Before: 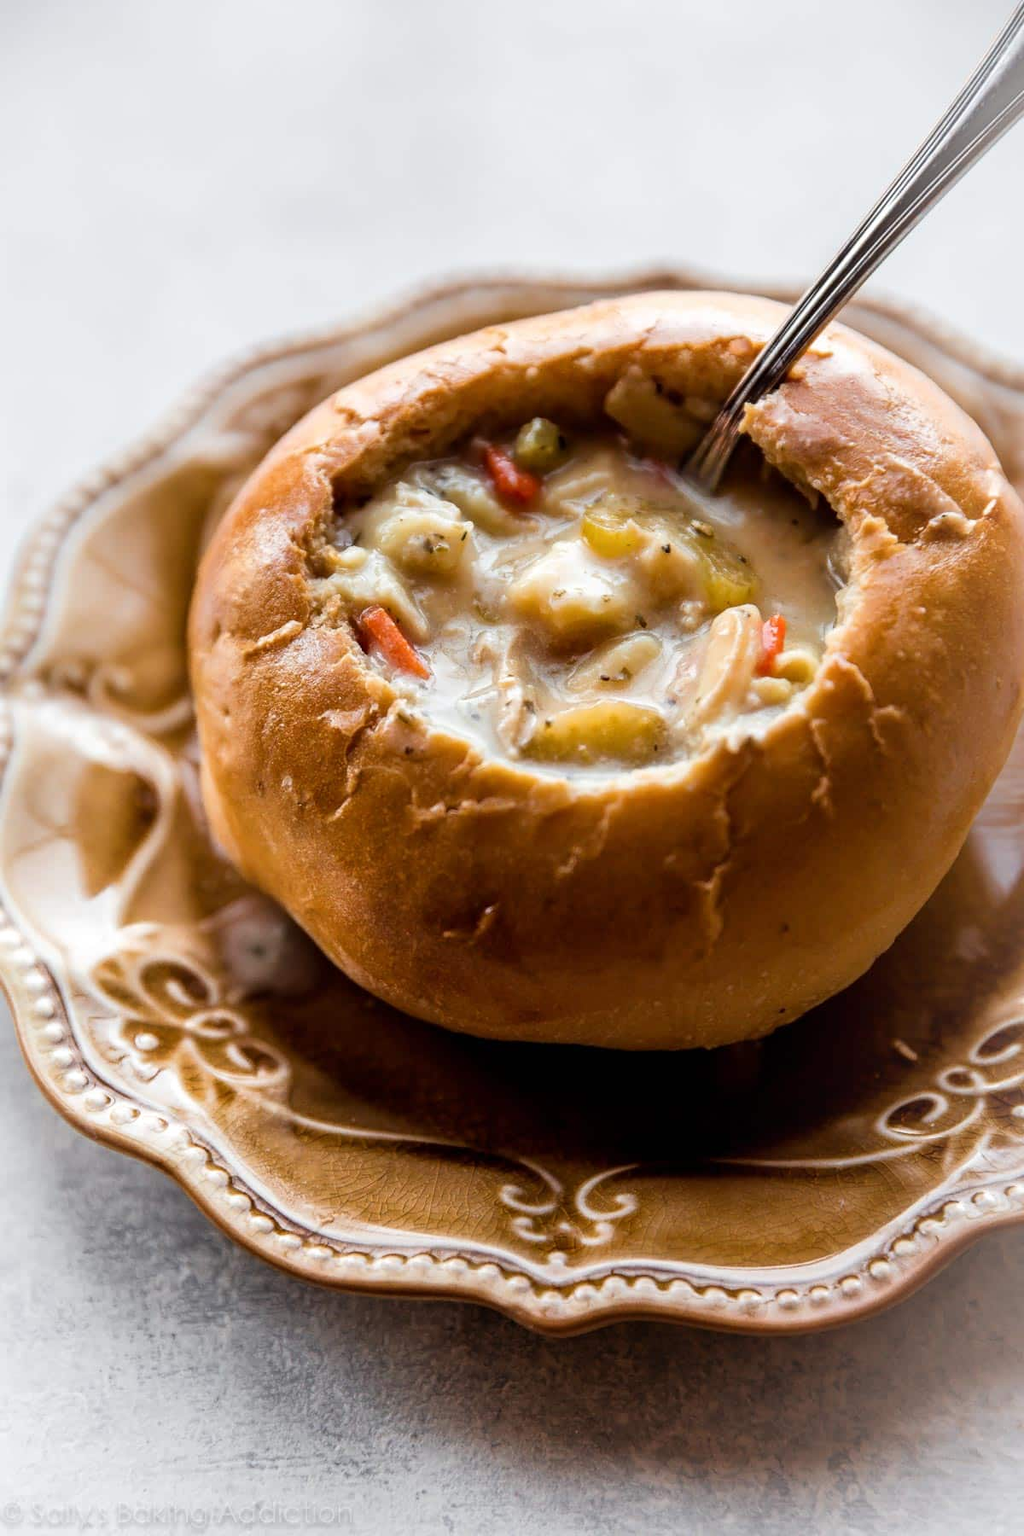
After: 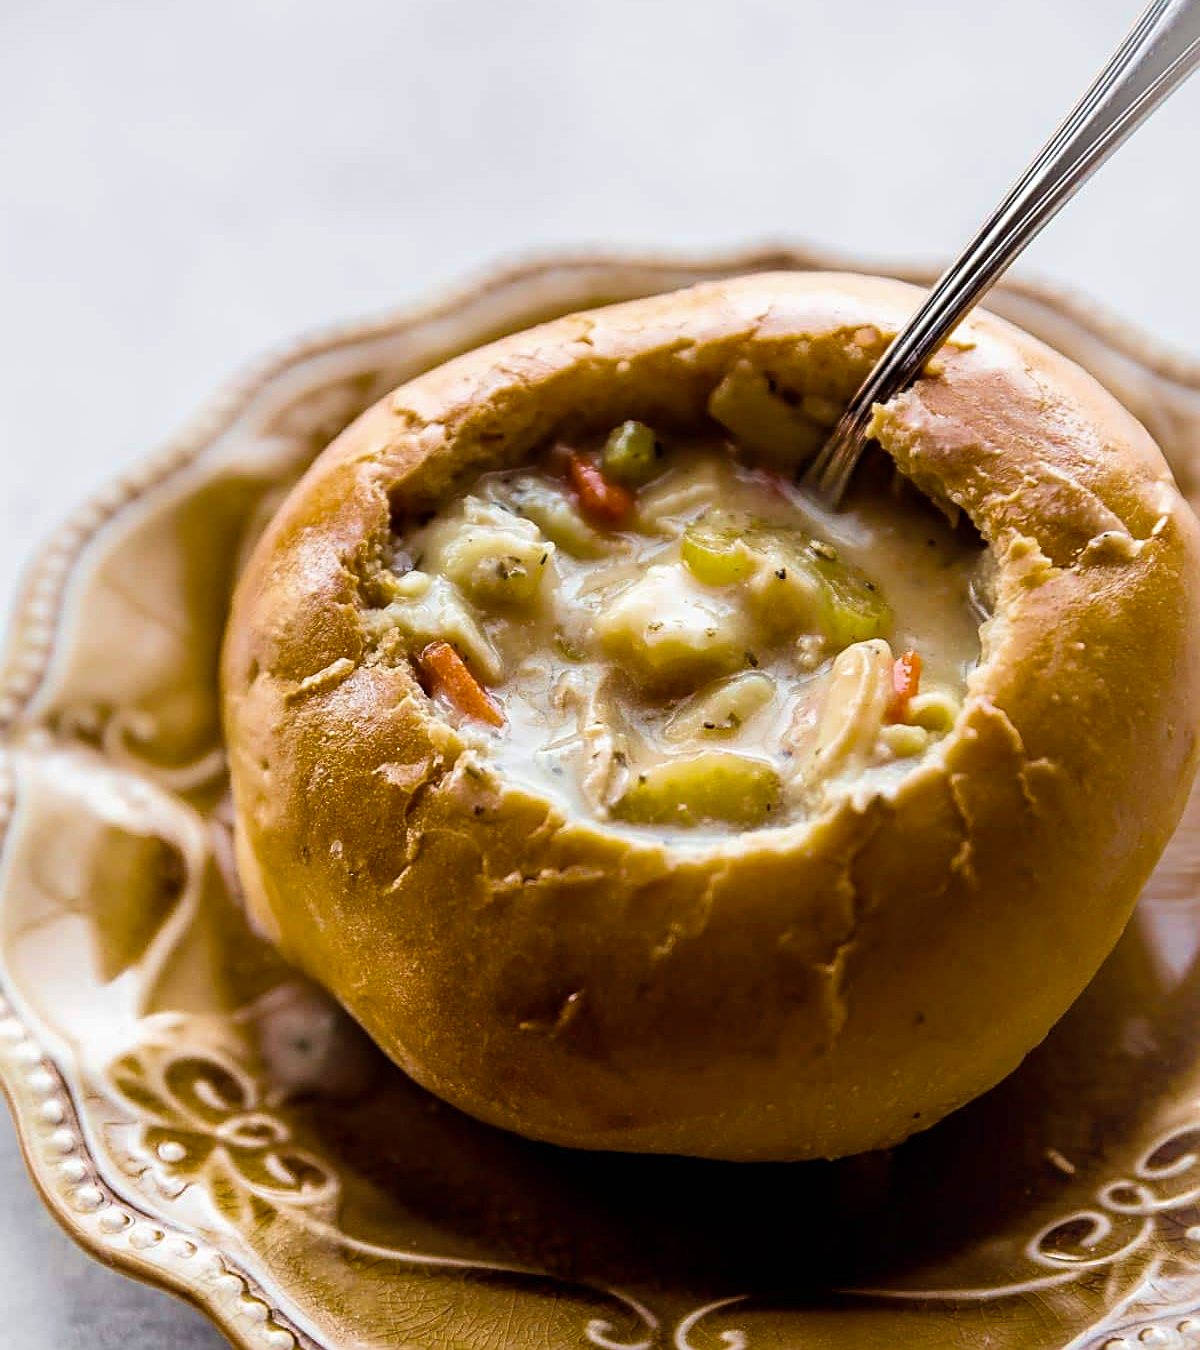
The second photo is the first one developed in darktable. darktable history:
color balance rgb: linear chroma grading › shadows -8%, linear chroma grading › global chroma 10%, perceptual saturation grading › global saturation 2%, perceptual saturation grading › highlights -2%, perceptual saturation grading › mid-tones 4%, perceptual saturation grading › shadows 8%, perceptual brilliance grading › global brilliance 2%, perceptual brilliance grading › highlights -4%, global vibrance 16%, saturation formula JzAzBz (2021)
crop: top 3.857%, bottom 21.132%
velvia: on, module defaults
color zones: curves: ch1 [(0.113, 0.438) (0.75, 0.5)]; ch2 [(0.12, 0.526) (0.75, 0.5)]
sharpen: on, module defaults
